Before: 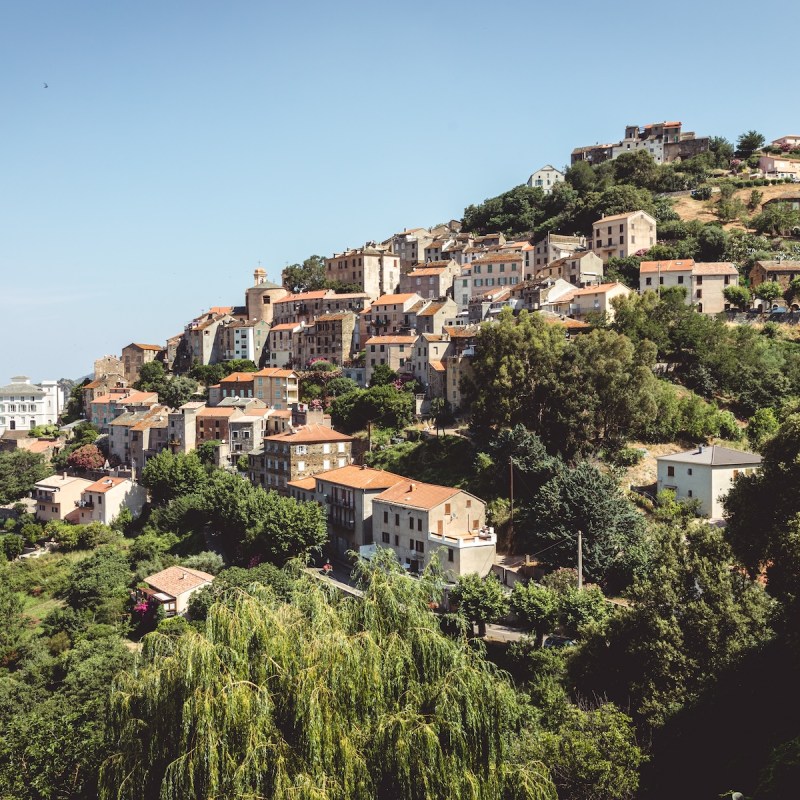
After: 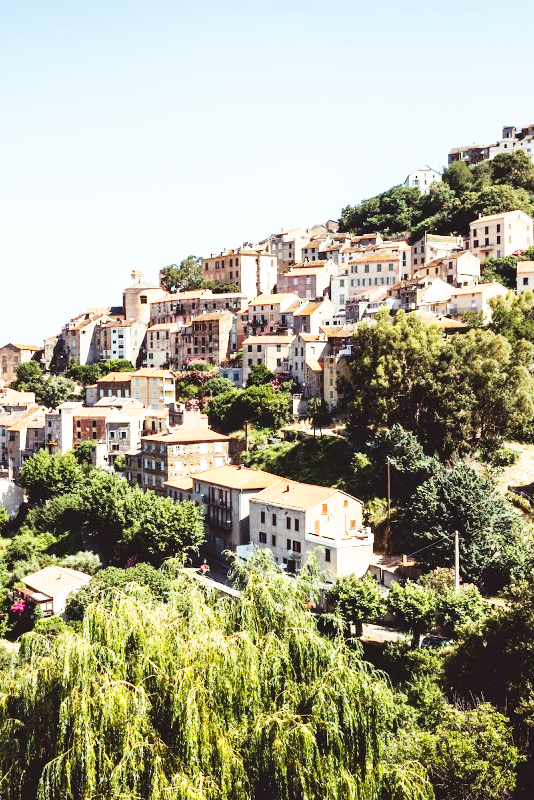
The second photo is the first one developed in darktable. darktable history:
crop: left 15.426%, right 17.752%
base curve: curves: ch0 [(0, 0) (0.007, 0.004) (0.027, 0.03) (0.046, 0.07) (0.207, 0.54) (0.442, 0.872) (0.673, 0.972) (1, 1)], preserve colors none
